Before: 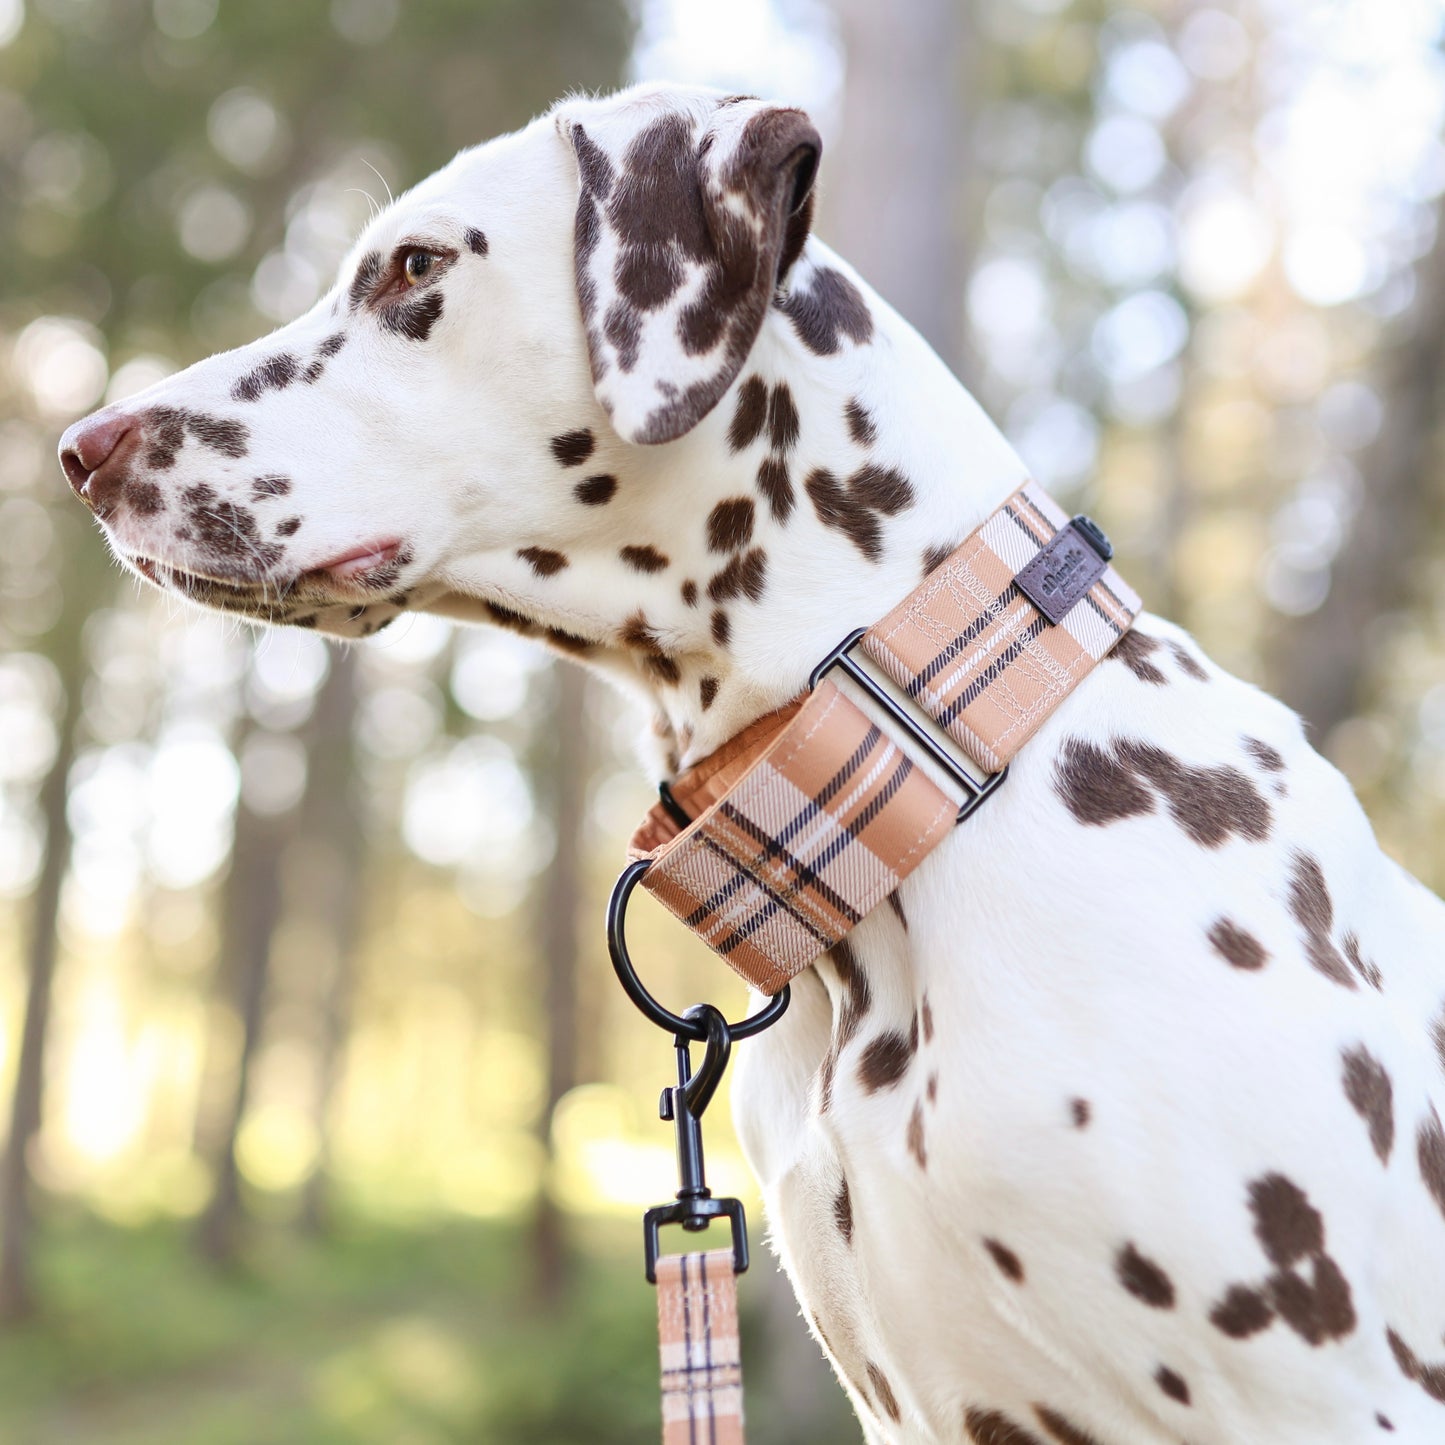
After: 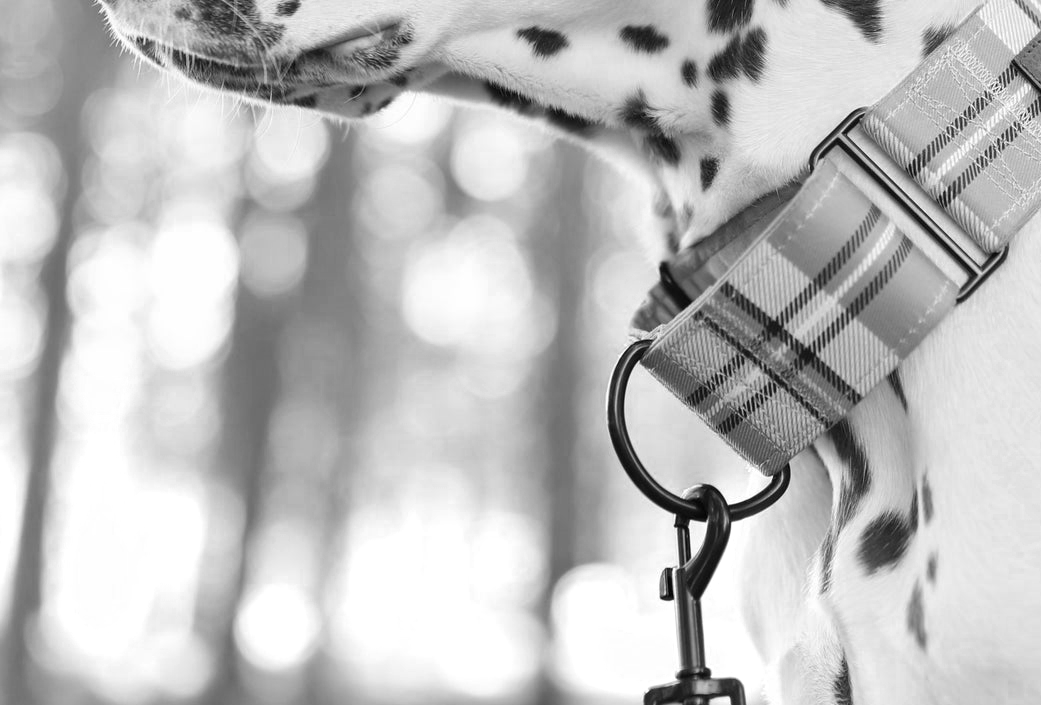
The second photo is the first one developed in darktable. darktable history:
crop: top 36.025%, right 27.923%, bottom 15.134%
color zones: curves: ch0 [(0.002, 0.593) (0.143, 0.417) (0.285, 0.541) (0.455, 0.289) (0.608, 0.327) (0.727, 0.283) (0.869, 0.571) (1, 0.603)]; ch1 [(0, 0) (0.143, 0) (0.286, 0) (0.429, 0) (0.571, 0) (0.714, 0) (0.857, 0)]
